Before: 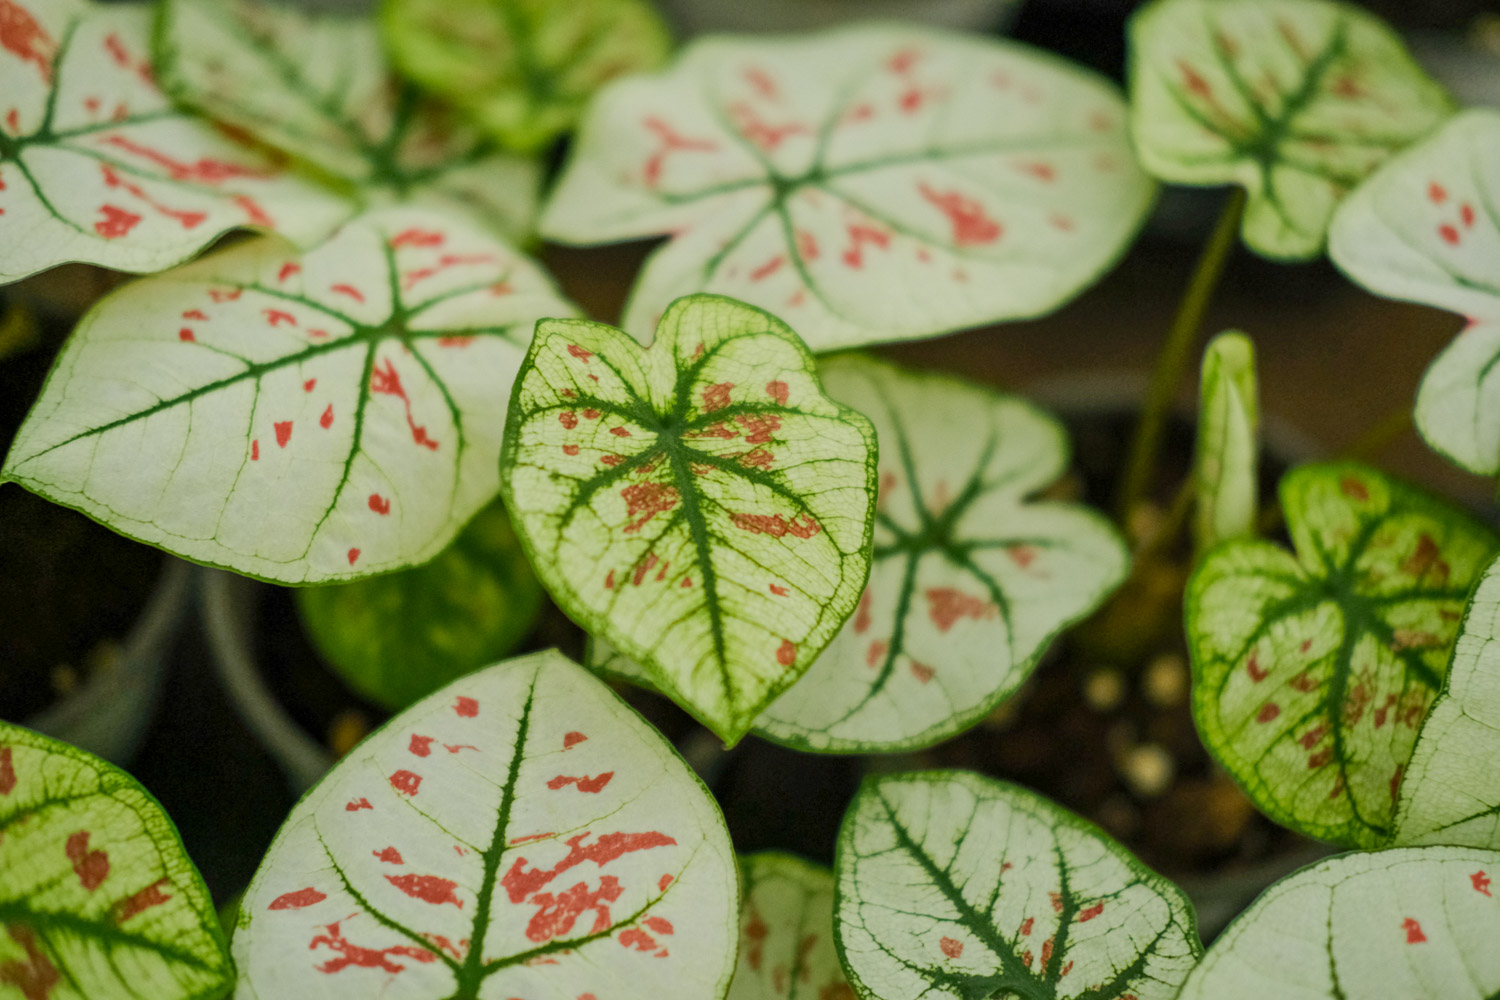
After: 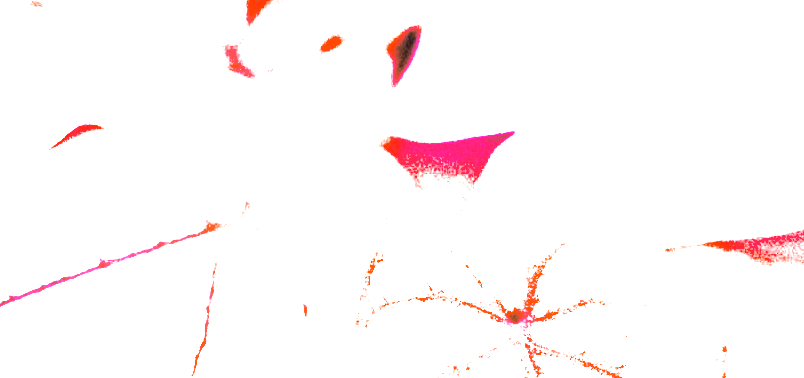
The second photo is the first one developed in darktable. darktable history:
crop: left 10.121%, top 10.631%, right 36.218%, bottom 51.526%
white balance: red 8, blue 8
split-toning: shadows › hue 32.4°, shadows › saturation 0.51, highlights › hue 180°, highlights › saturation 0, balance -60.17, compress 55.19%
